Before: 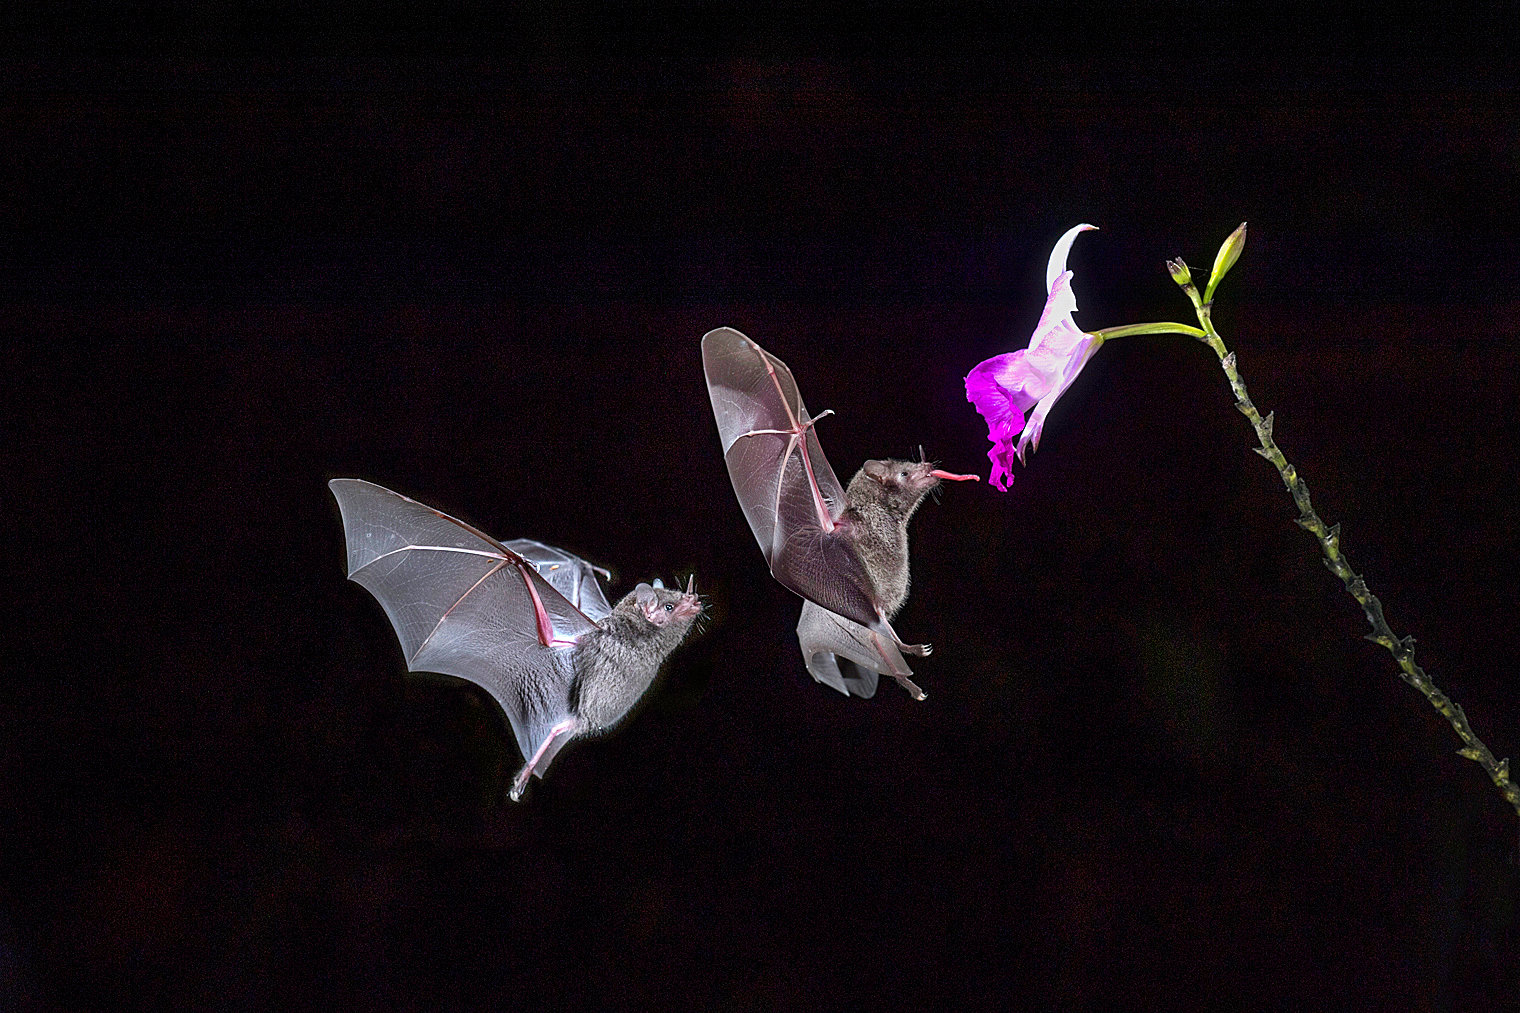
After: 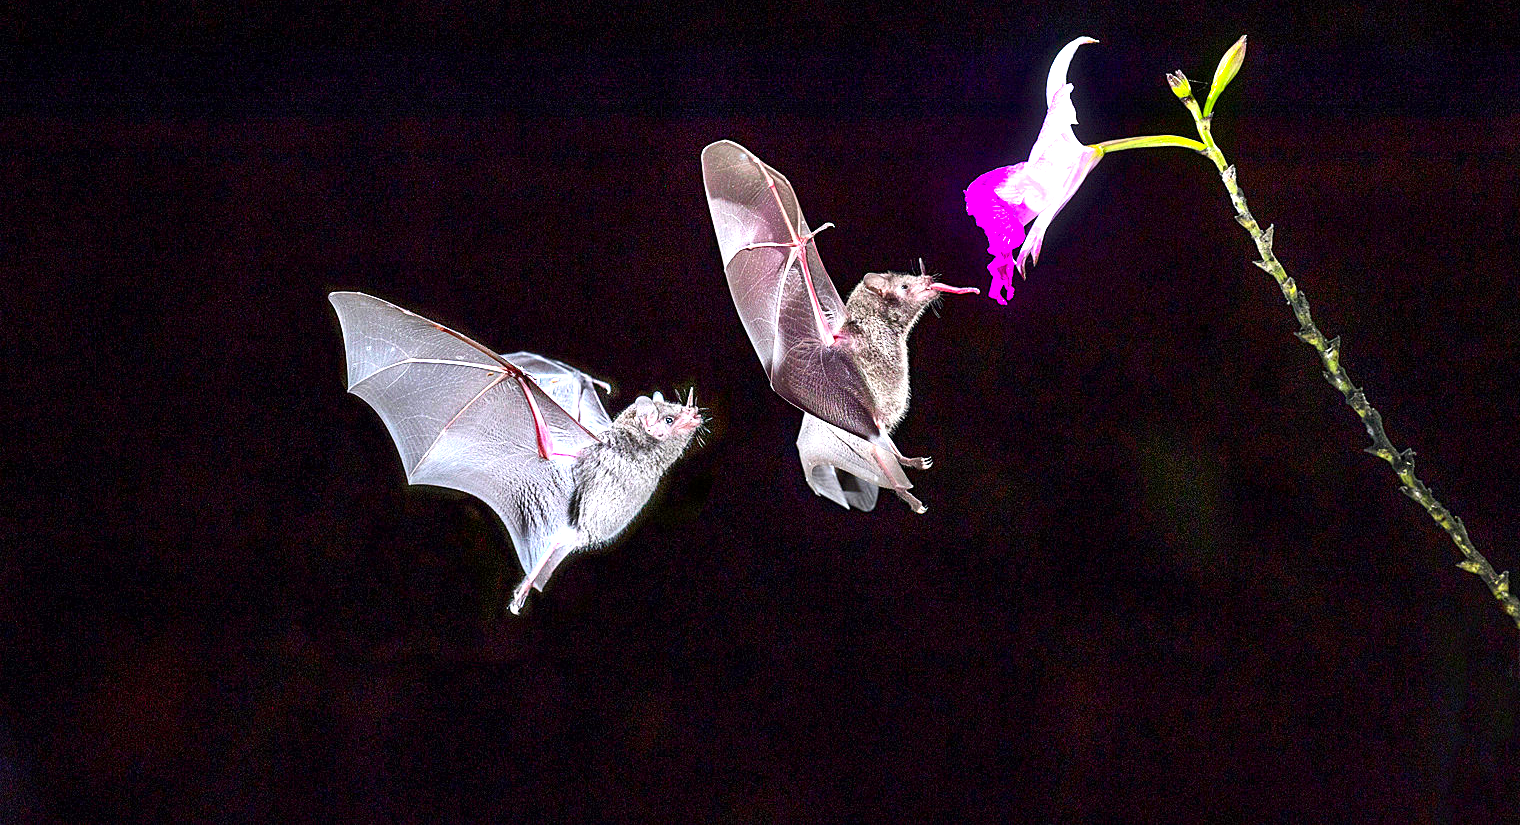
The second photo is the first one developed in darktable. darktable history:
crop and rotate: top 18.507%
exposure: black level correction 0.001, exposure 1.398 EV, compensate exposure bias true, compensate highlight preservation false
vibrance: vibrance 50%
contrast brightness saturation: contrast 0.14
